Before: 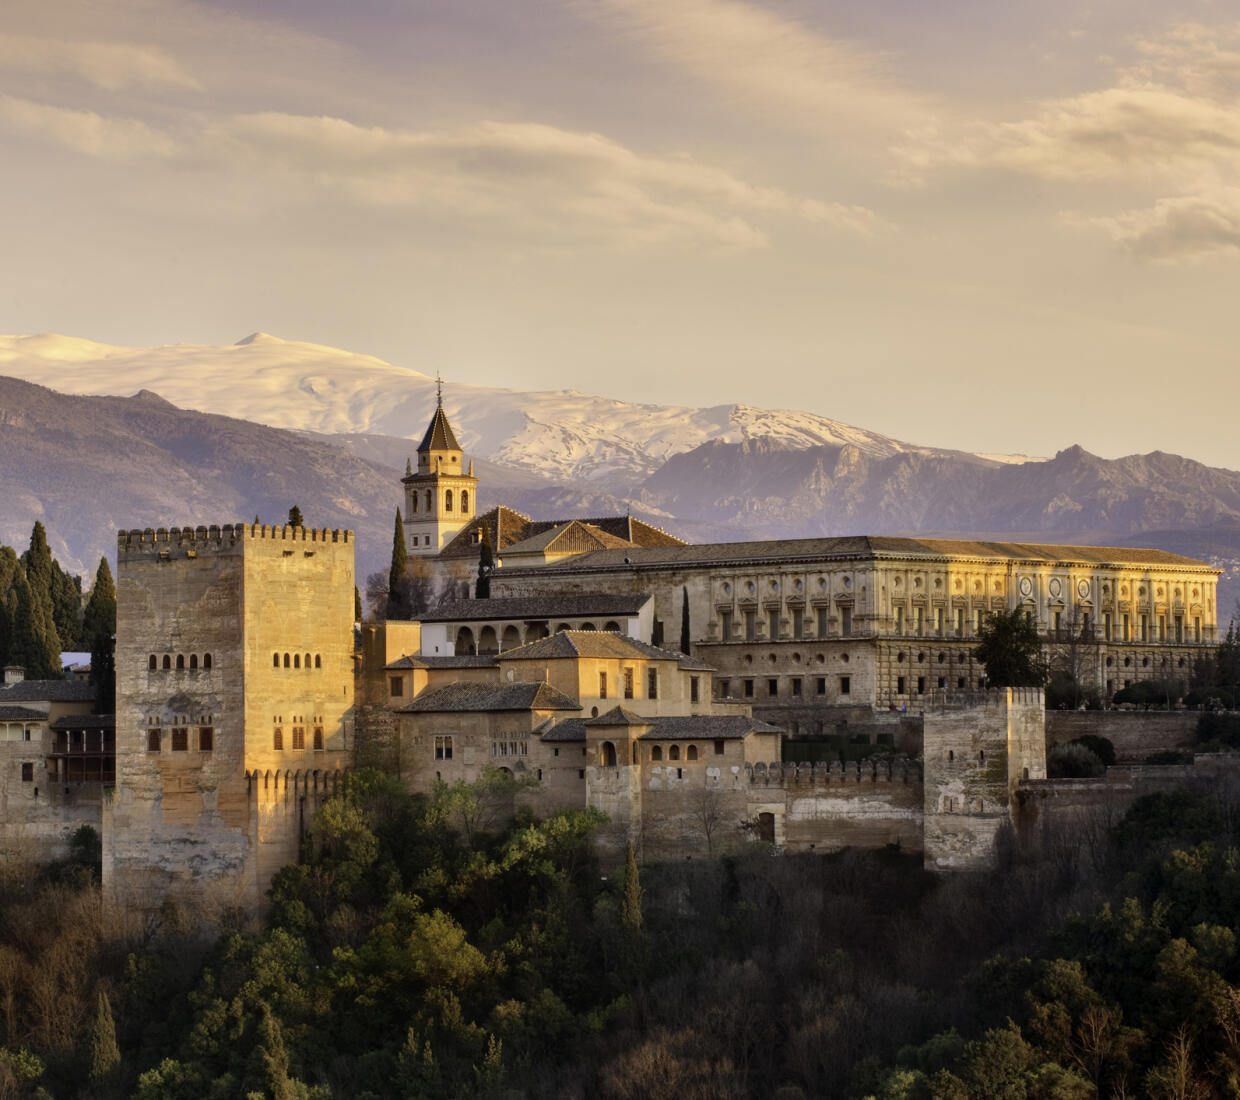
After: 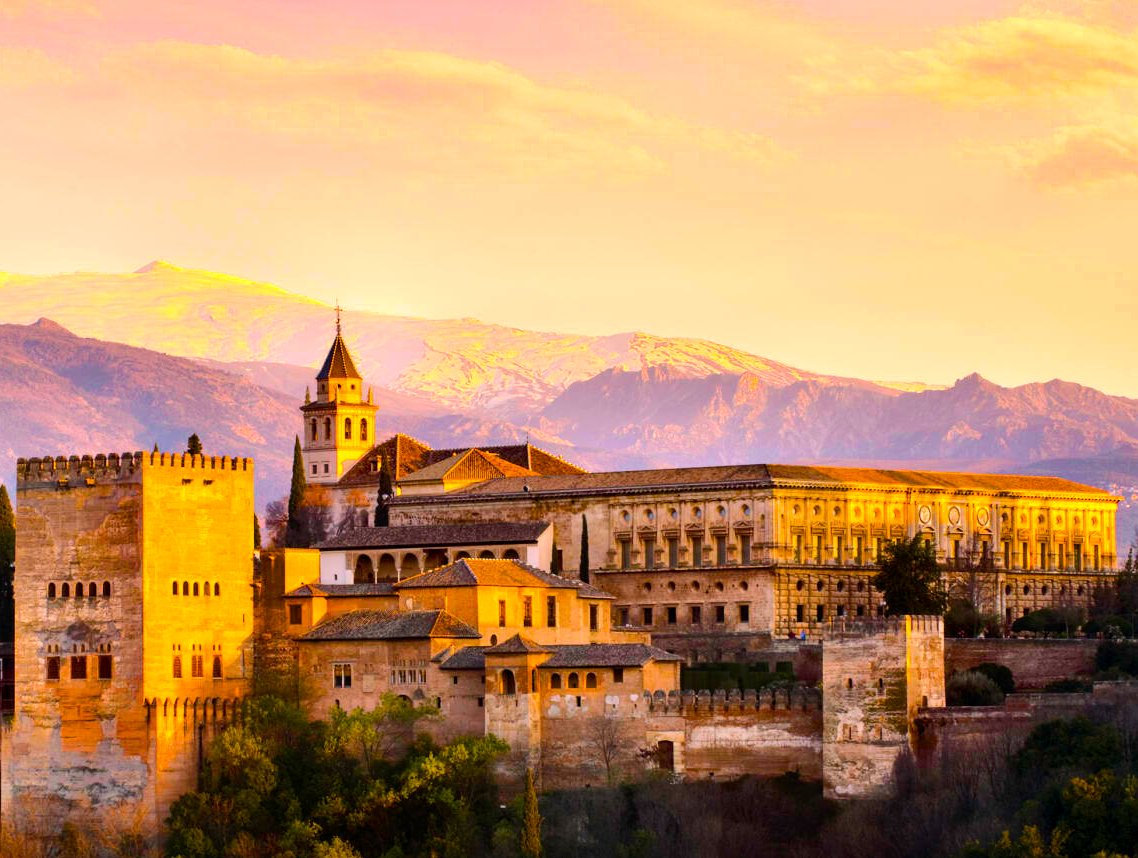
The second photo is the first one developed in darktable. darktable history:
color balance rgb: perceptual saturation grading › global saturation 64.678%, perceptual saturation grading › highlights 49.212%, perceptual saturation grading › shadows 29.951%, perceptual brilliance grading › highlights 17.994%, perceptual brilliance grading › mid-tones 30.751%, perceptual brilliance grading › shadows -31.442%
crop: left 8.216%, top 6.609%, bottom 15.346%
